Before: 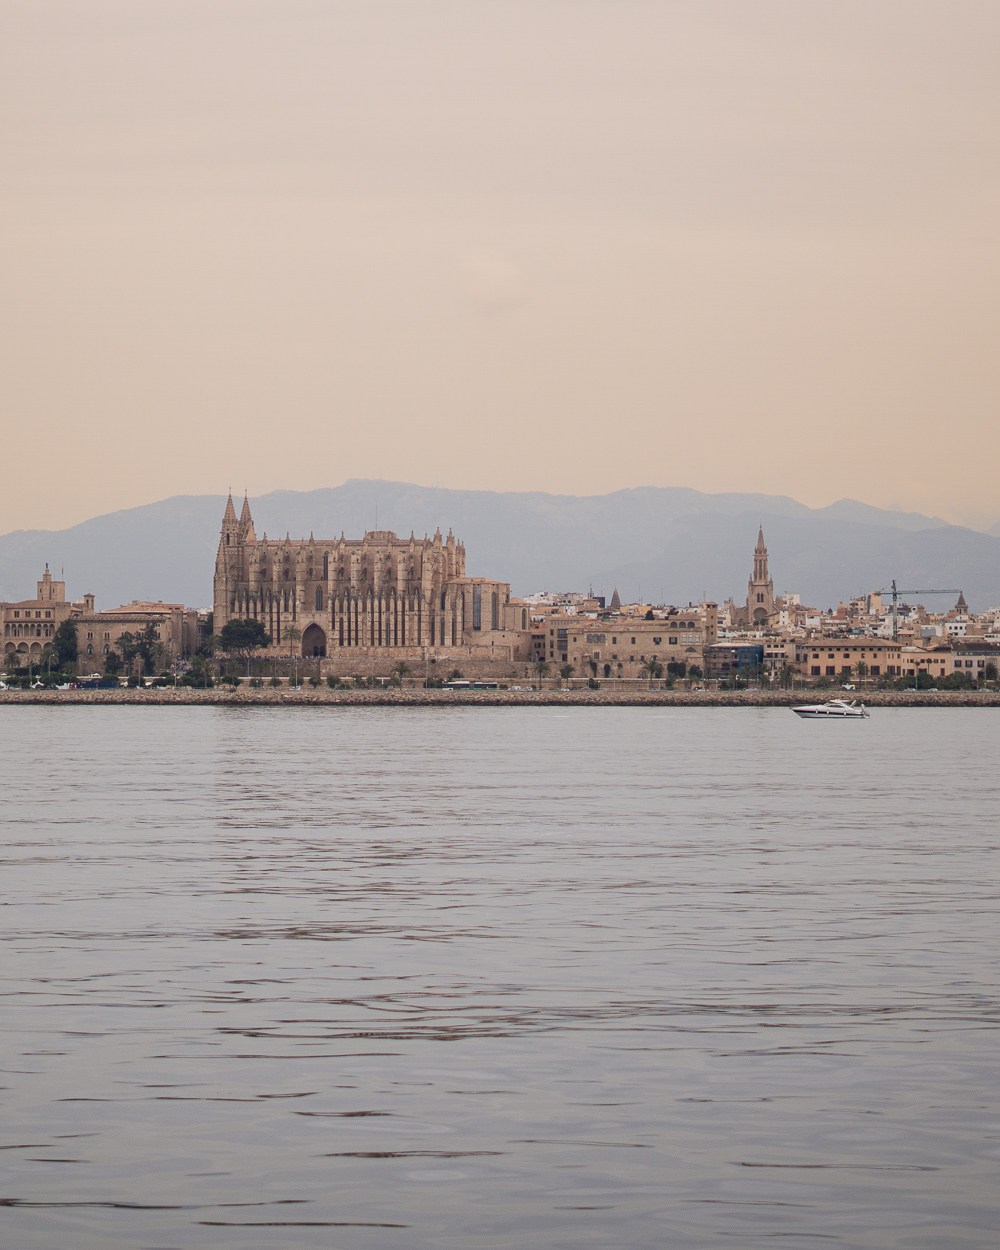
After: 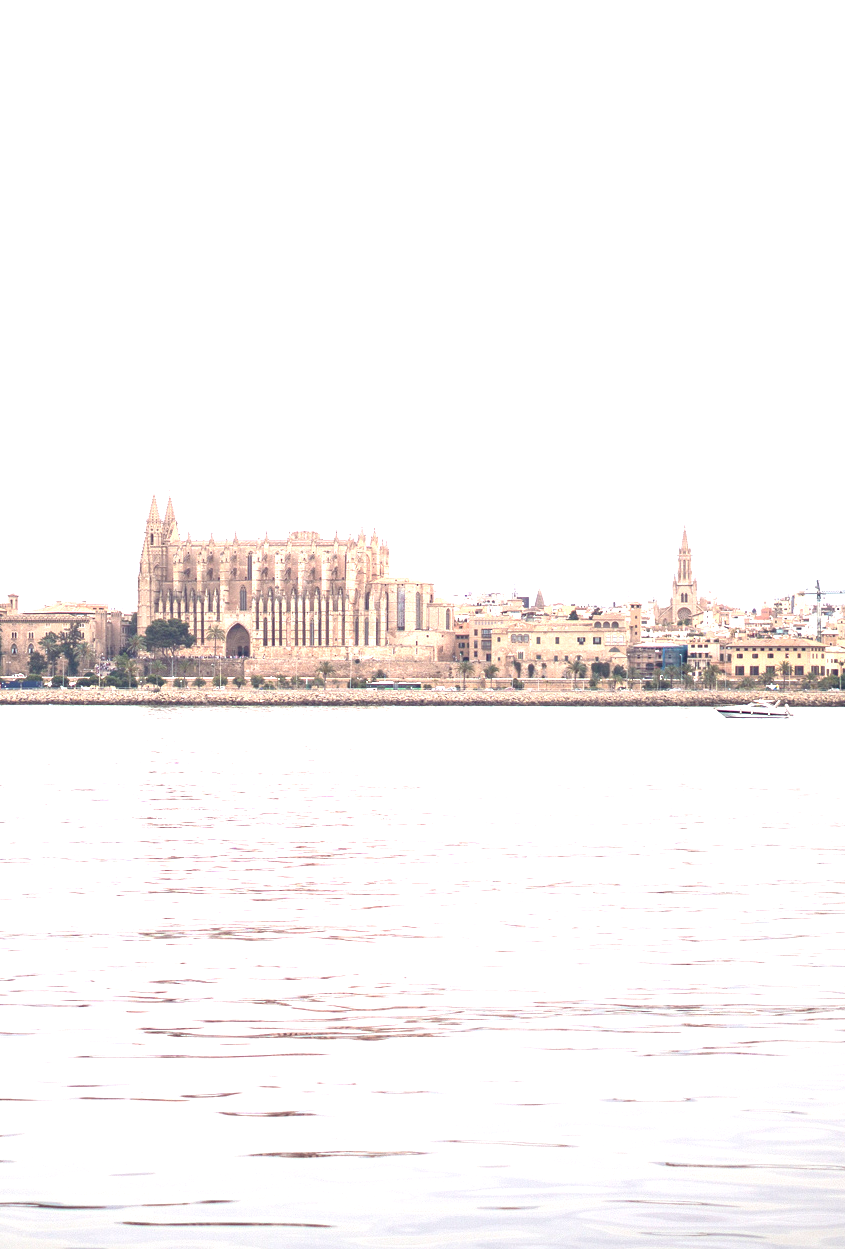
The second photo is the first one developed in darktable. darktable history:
crop: left 7.631%, right 7.838%
exposure: black level correction 0, exposure 1.986 EV, compensate highlight preservation false
